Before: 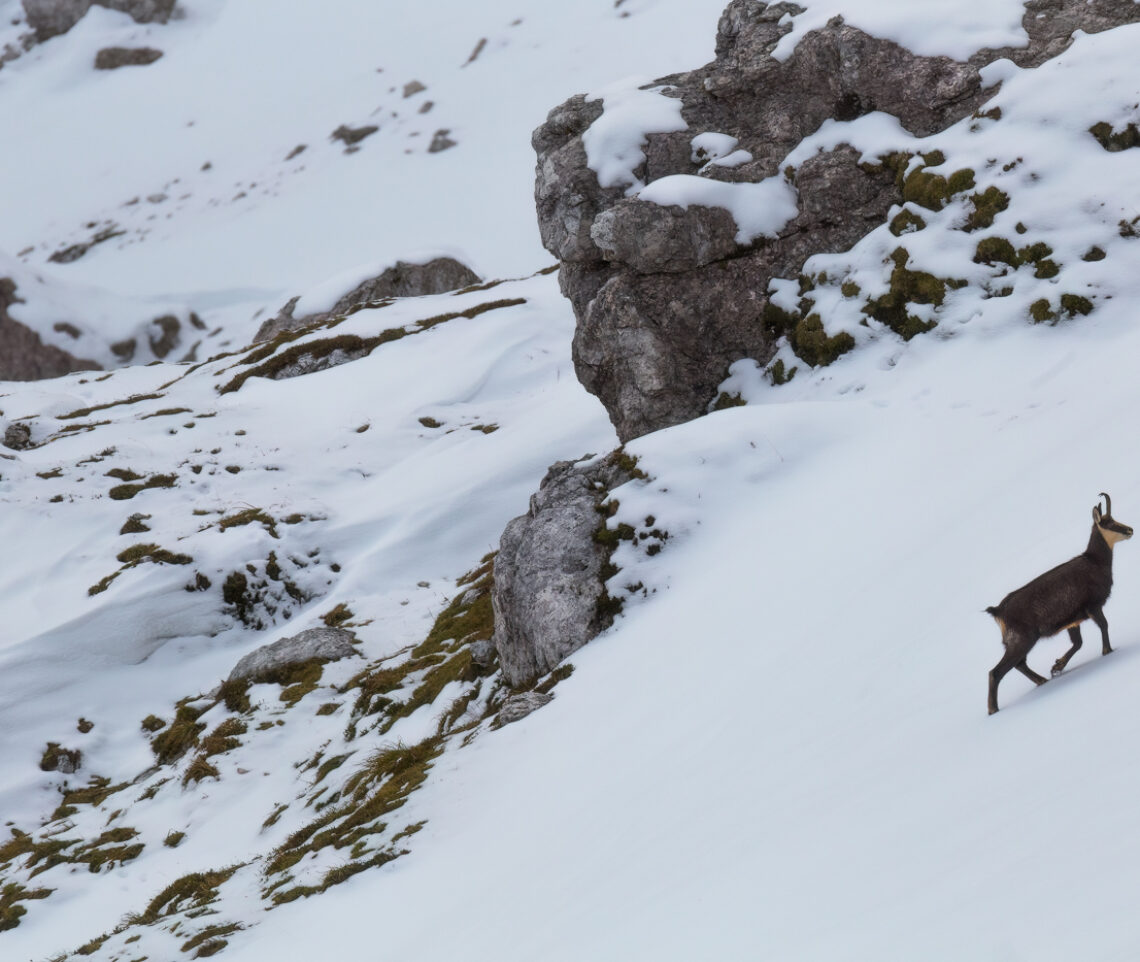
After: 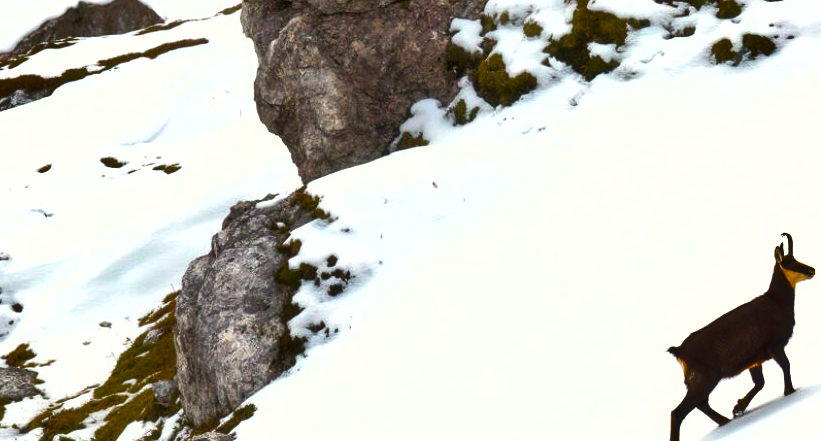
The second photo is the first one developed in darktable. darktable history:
crop and rotate: left 27.938%, top 27.046%, bottom 27.046%
color balance rgb: linear chroma grading › global chroma 10%, perceptual saturation grading › global saturation 40%, perceptual brilliance grading › global brilliance 30%, global vibrance 20%
white balance: red 1.029, blue 0.92
shadows and highlights: low approximation 0.01, soften with gaussian
